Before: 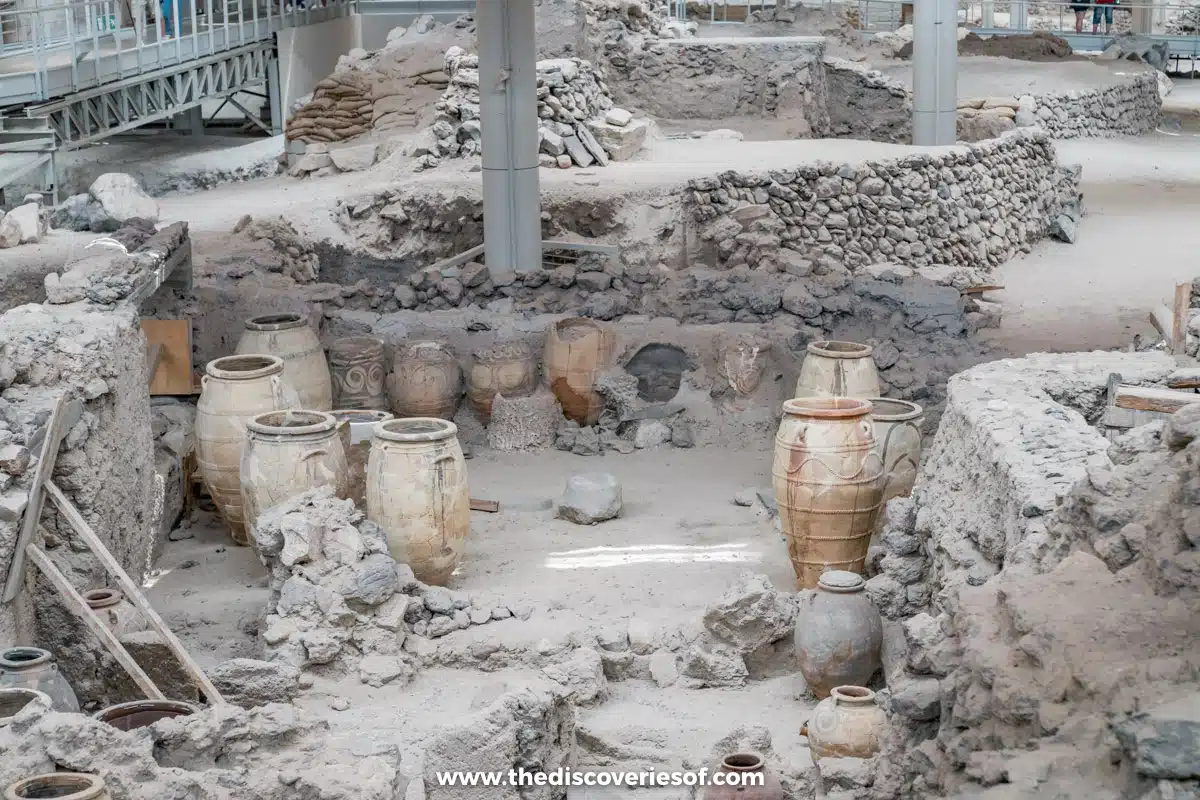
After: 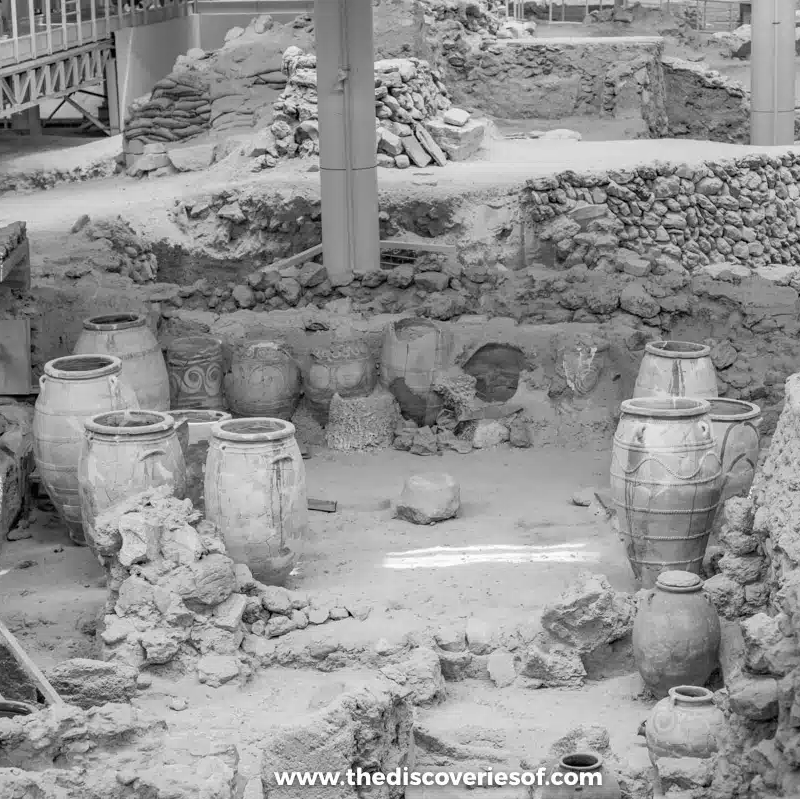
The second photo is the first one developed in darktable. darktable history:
crop and rotate: left 13.537%, right 19.796%
monochrome: on, module defaults
